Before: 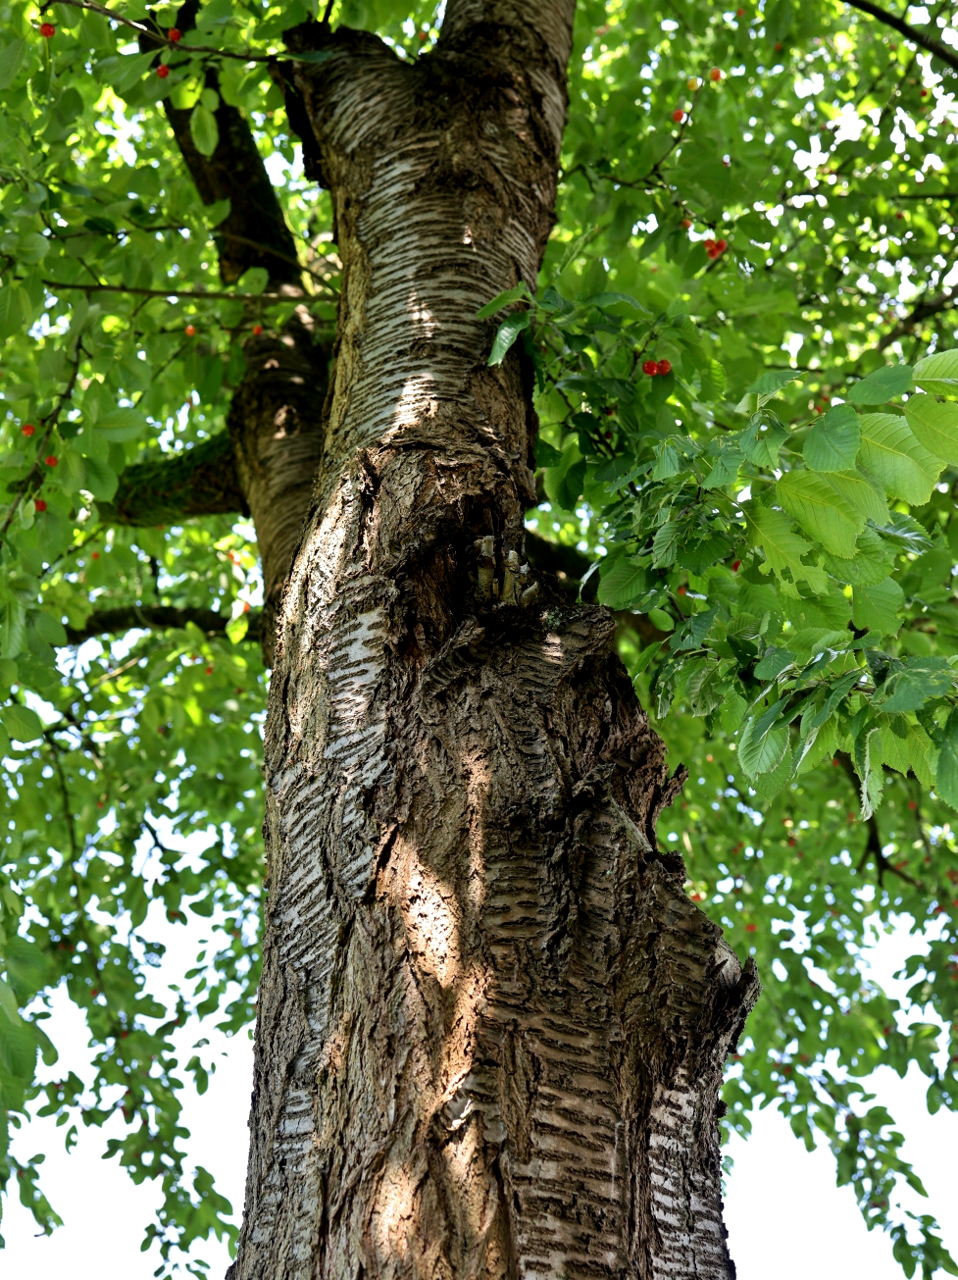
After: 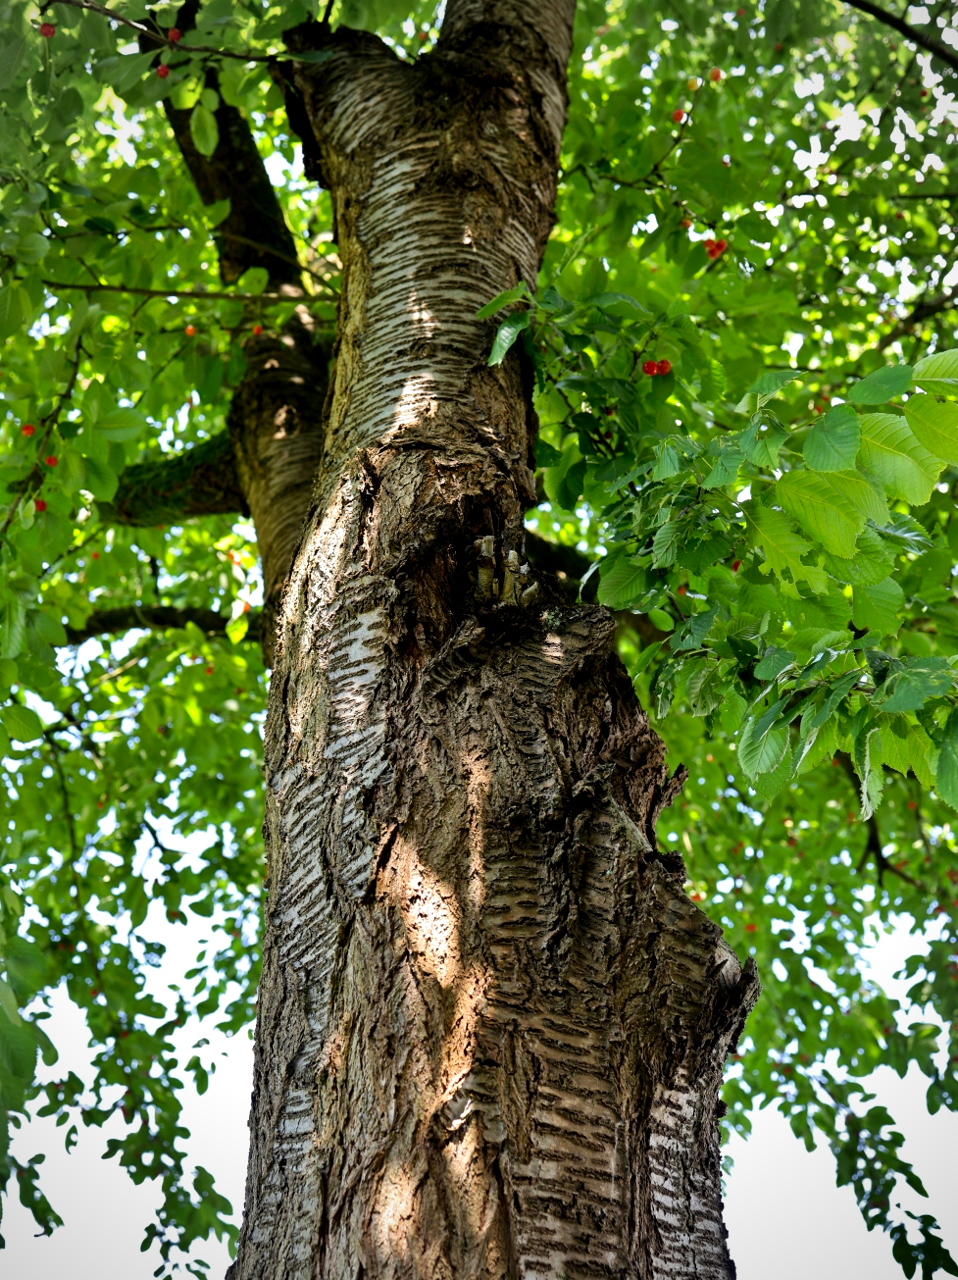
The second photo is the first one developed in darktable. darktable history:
tone curve: curves: ch0 [(0, 0) (0.003, 0.003) (0.011, 0.011) (0.025, 0.025) (0.044, 0.044) (0.069, 0.069) (0.1, 0.099) (0.136, 0.135) (0.177, 0.176) (0.224, 0.223) (0.277, 0.275) (0.335, 0.333) (0.399, 0.396) (0.468, 0.465) (0.543, 0.546) (0.623, 0.625) (0.709, 0.711) (0.801, 0.802) (0.898, 0.898) (1, 1)], preserve colors none
color balance: output saturation 110%
shadows and highlights: radius 108.52, shadows 44.07, highlights -67.8, low approximation 0.01, soften with gaussian
vignetting: fall-off radius 60.92%
